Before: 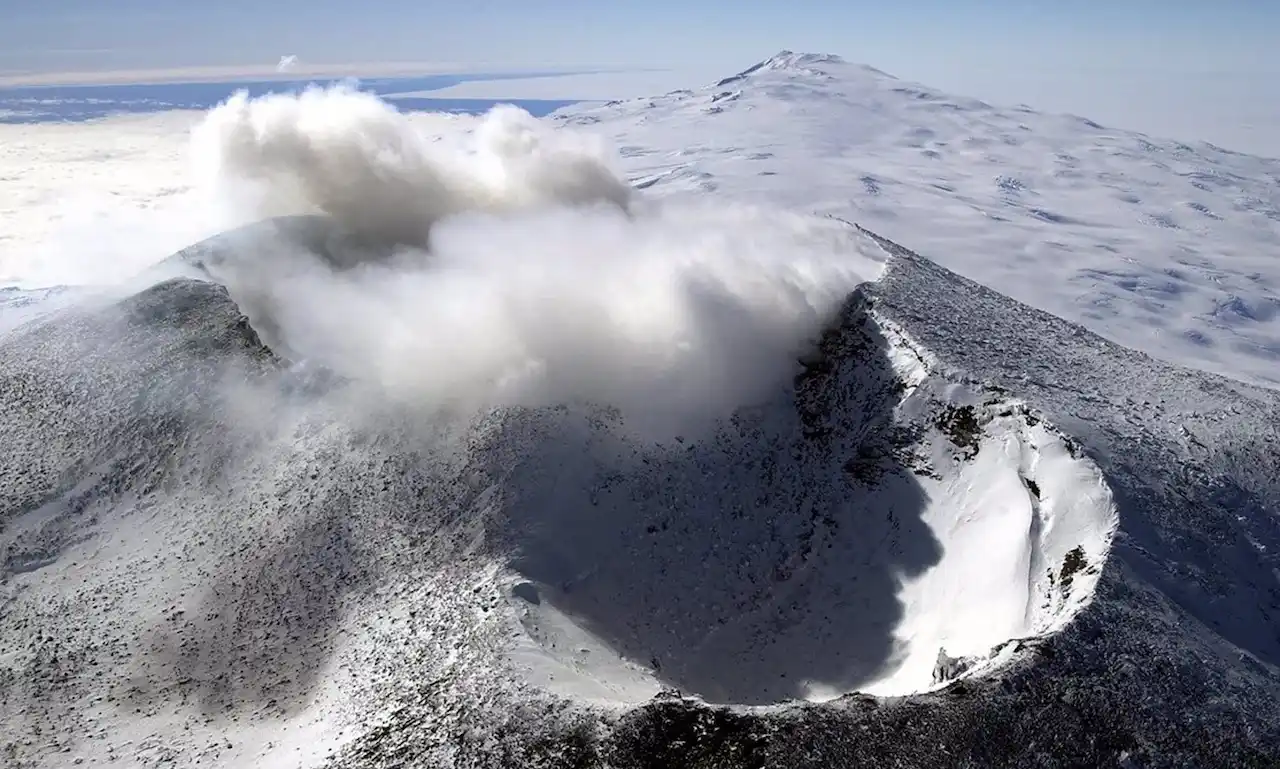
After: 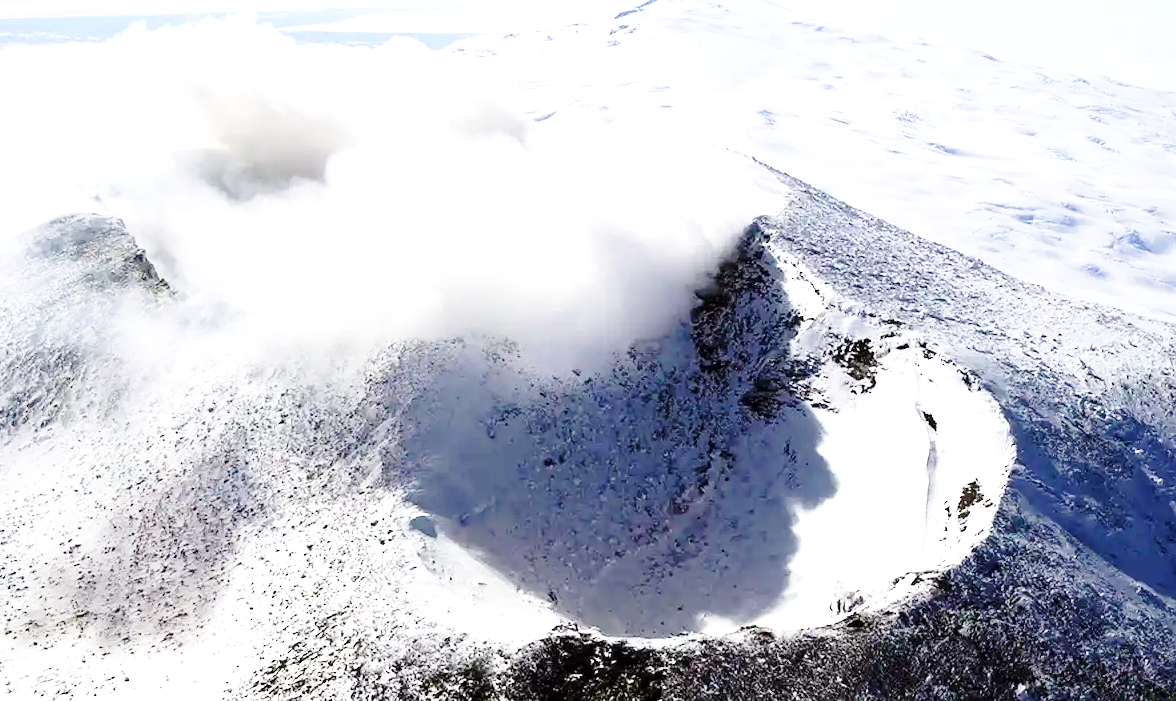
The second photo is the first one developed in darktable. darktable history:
exposure: black level correction 0.001, exposure 1.046 EV, compensate highlight preservation false
crop and rotate: left 8.095%, top 8.809%
base curve: curves: ch0 [(0, 0) (0.032, 0.037) (0.105, 0.228) (0.435, 0.76) (0.856, 0.983) (1, 1)], preserve colors none
